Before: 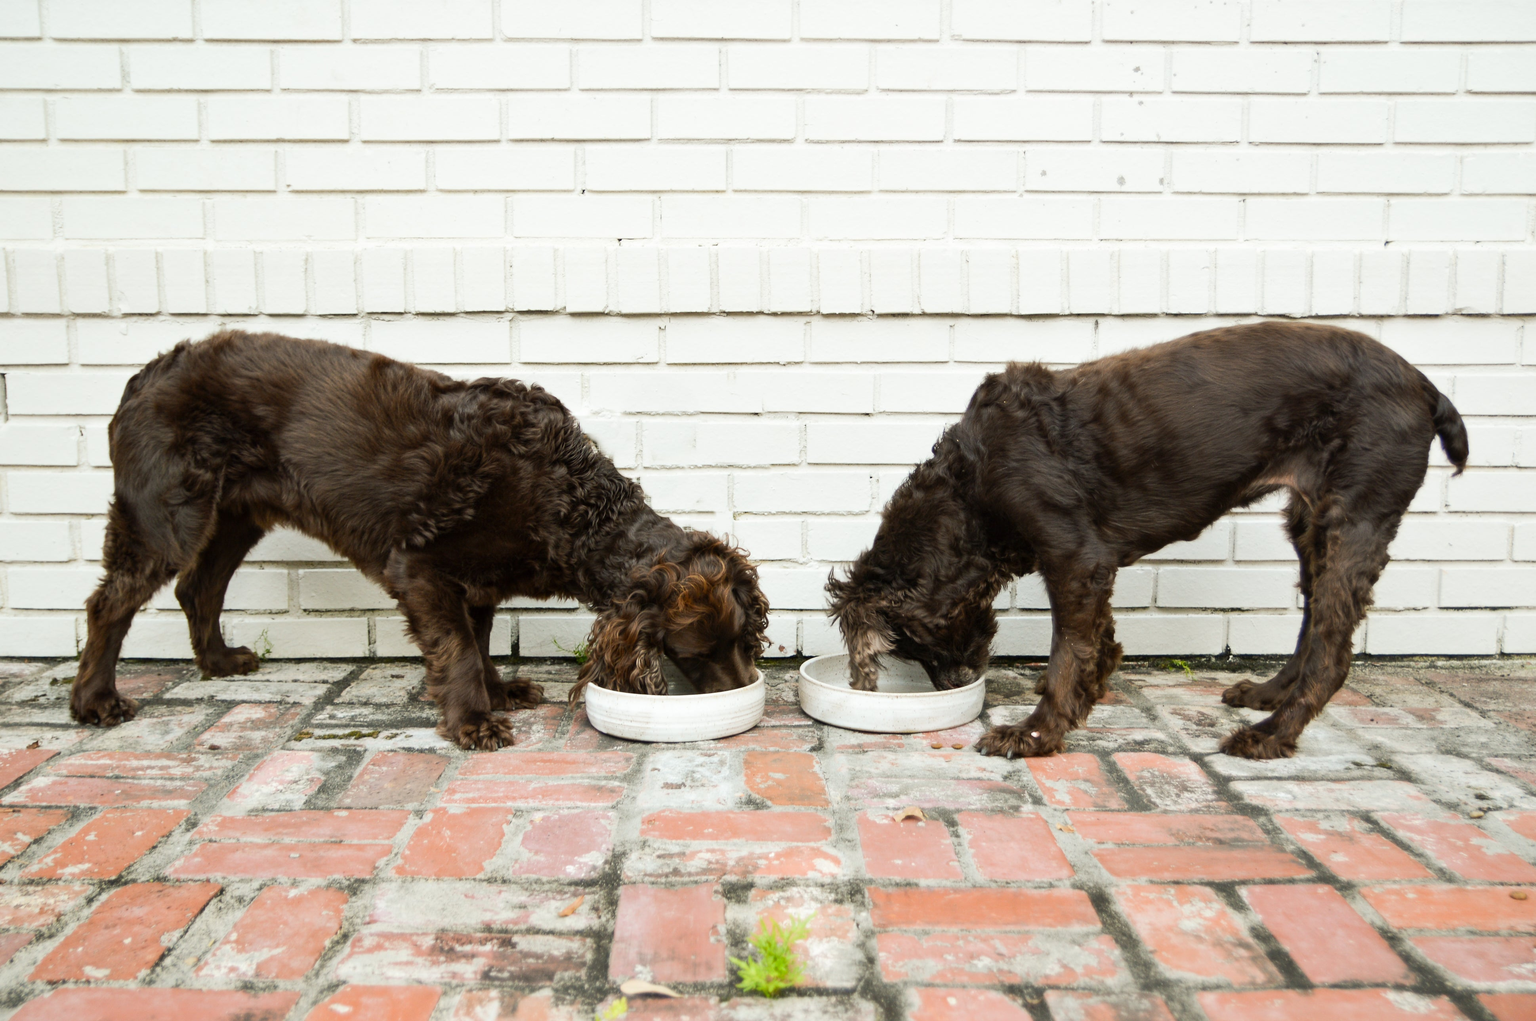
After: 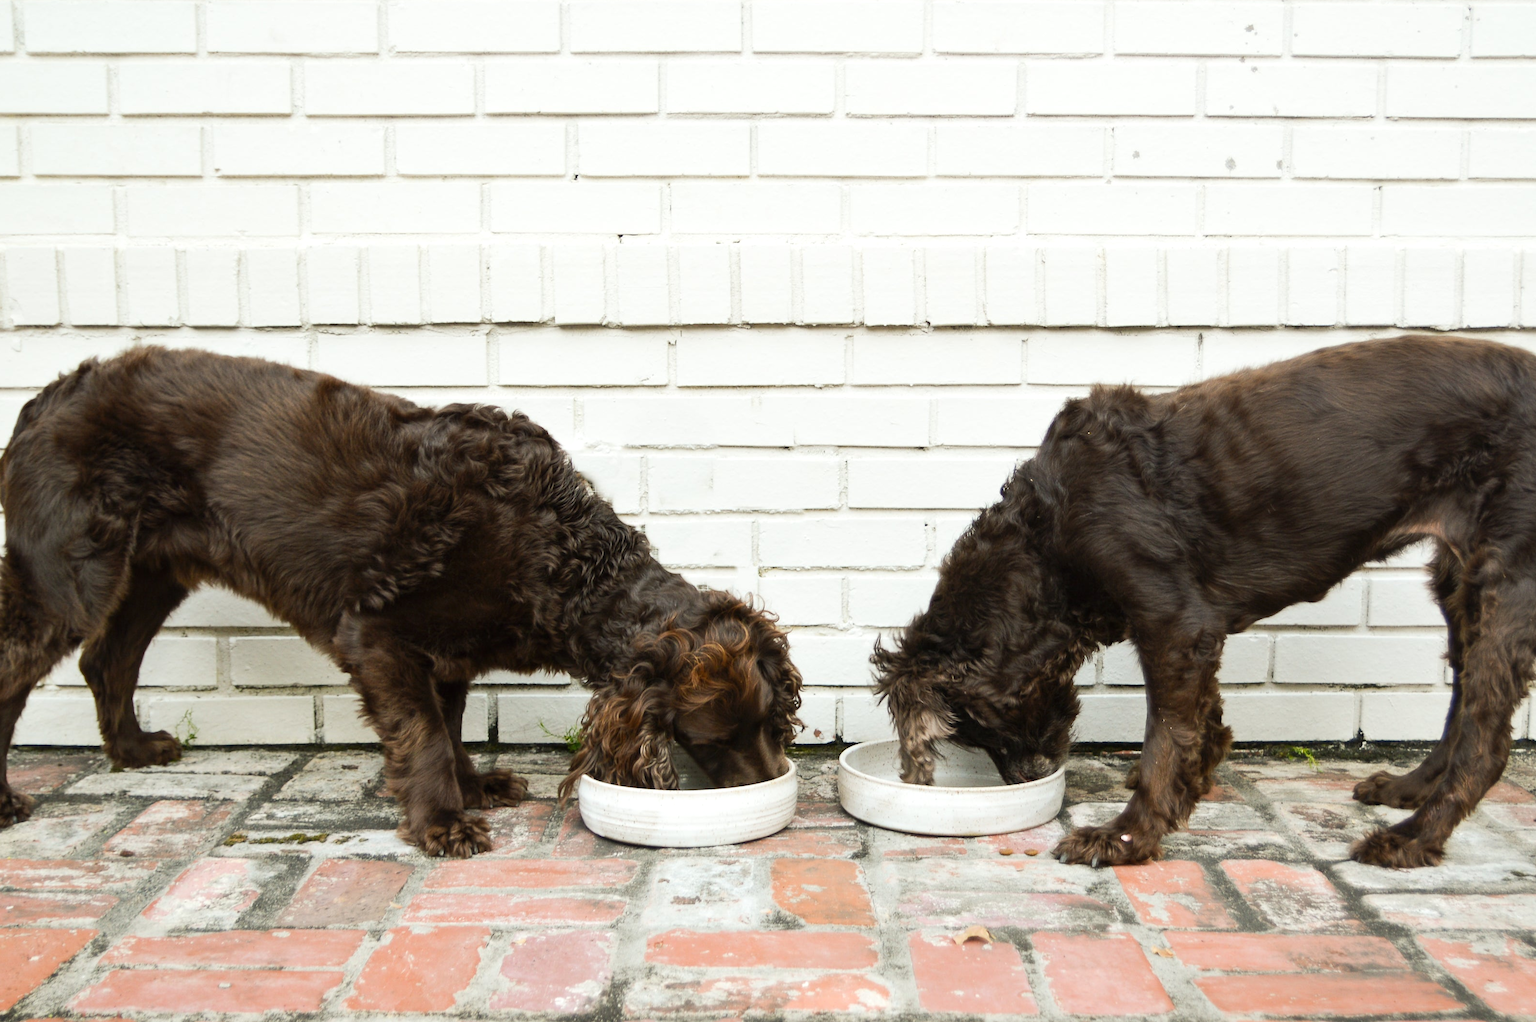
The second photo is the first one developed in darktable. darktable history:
crop and rotate: left 7.196%, top 4.574%, right 10.605%, bottom 13.178%
exposure: black level correction -0.001, exposure 0.08 EV, compensate highlight preservation false
